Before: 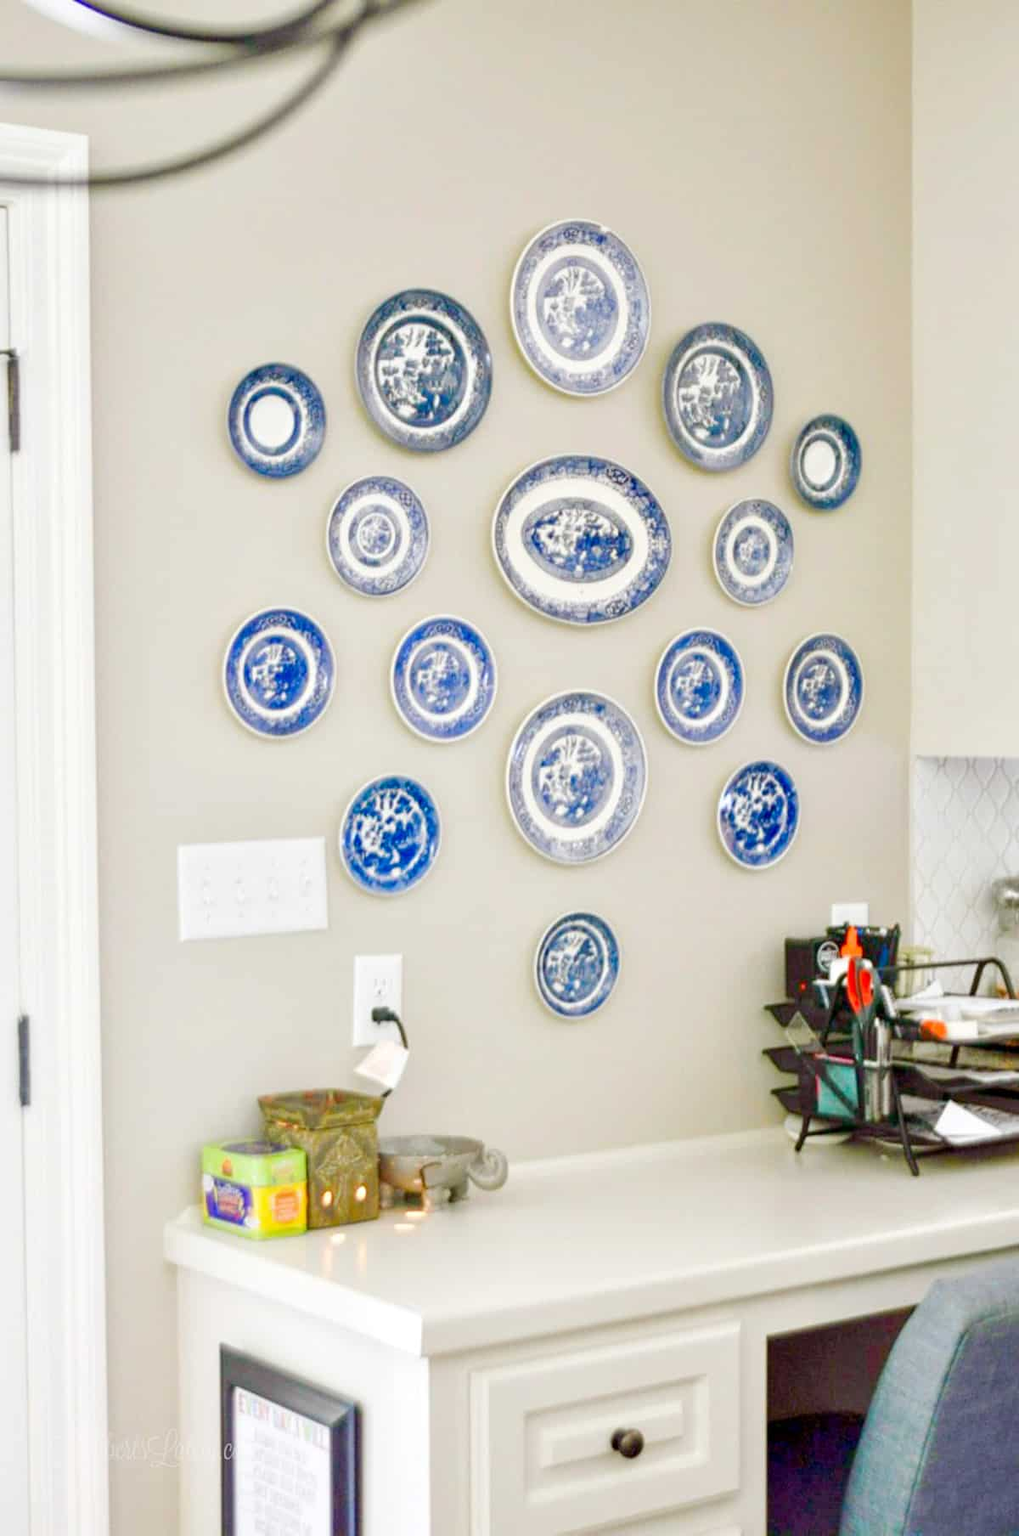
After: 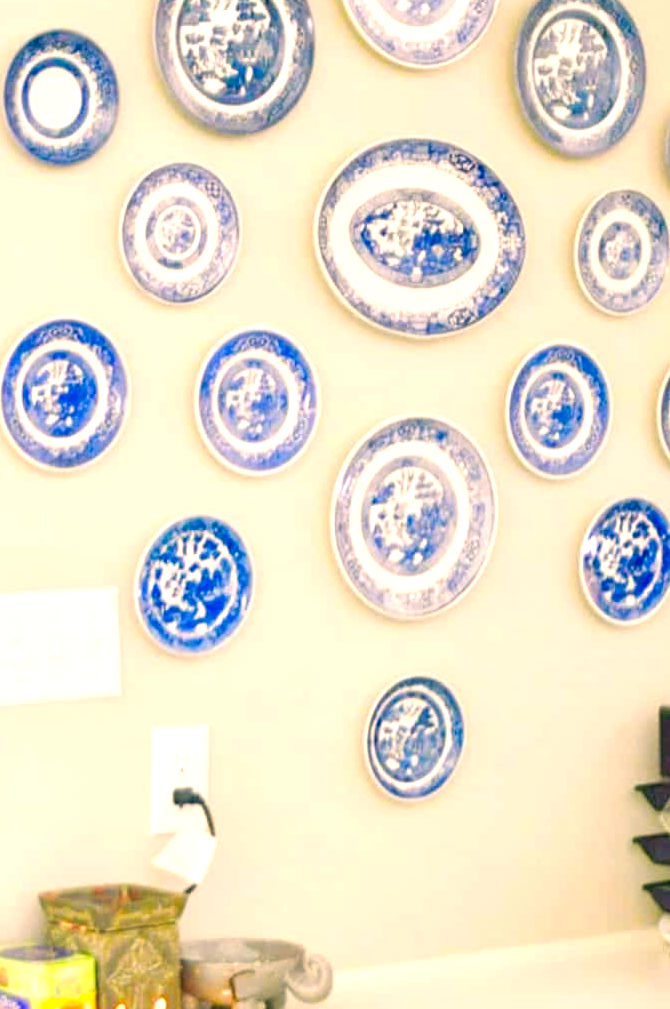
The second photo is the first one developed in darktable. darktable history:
color correction: highlights a* 10.32, highlights b* 14.66, shadows a* -9.59, shadows b* -15.02
crop and rotate: left 22.13%, top 22.054%, right 22.026%, bottom 22.102%
exposure: exposure 0.566 EV, compensate highlight preservation false
